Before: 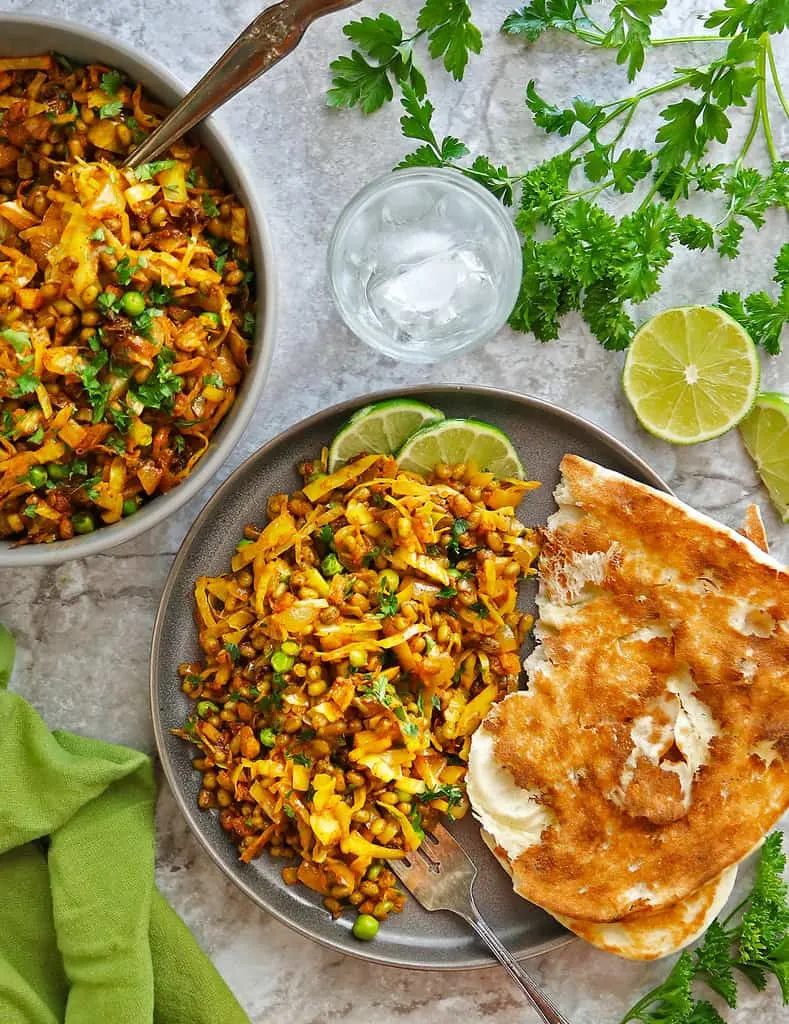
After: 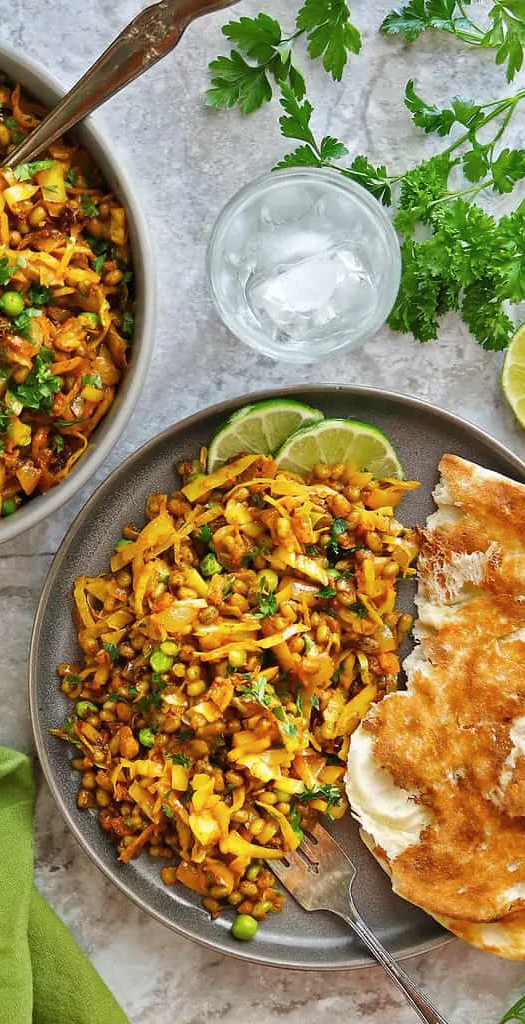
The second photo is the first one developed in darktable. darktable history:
crop: left 15.419%, right 17.914%
contrast brightness saturation: saturation -0.05
